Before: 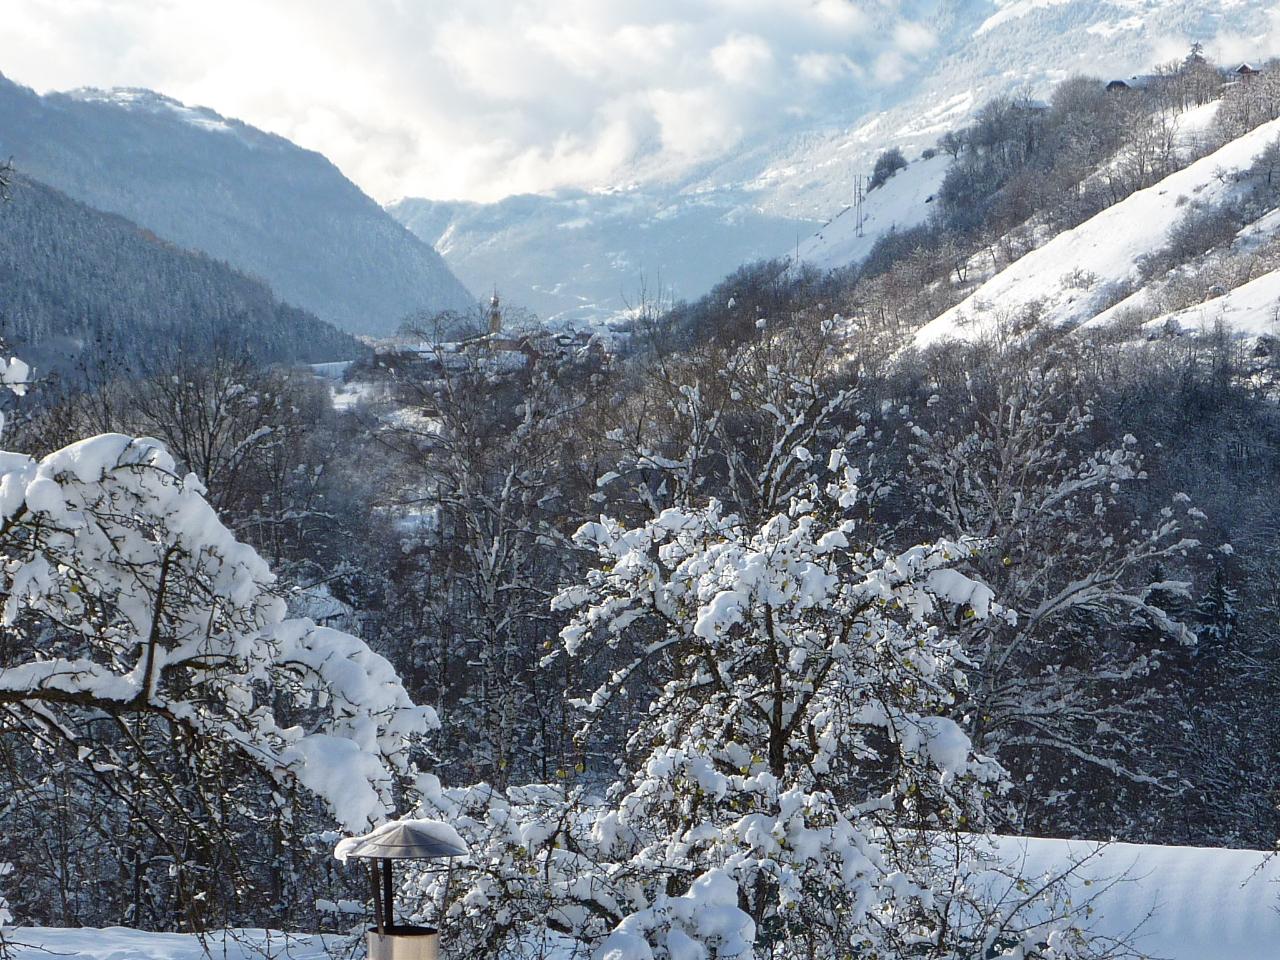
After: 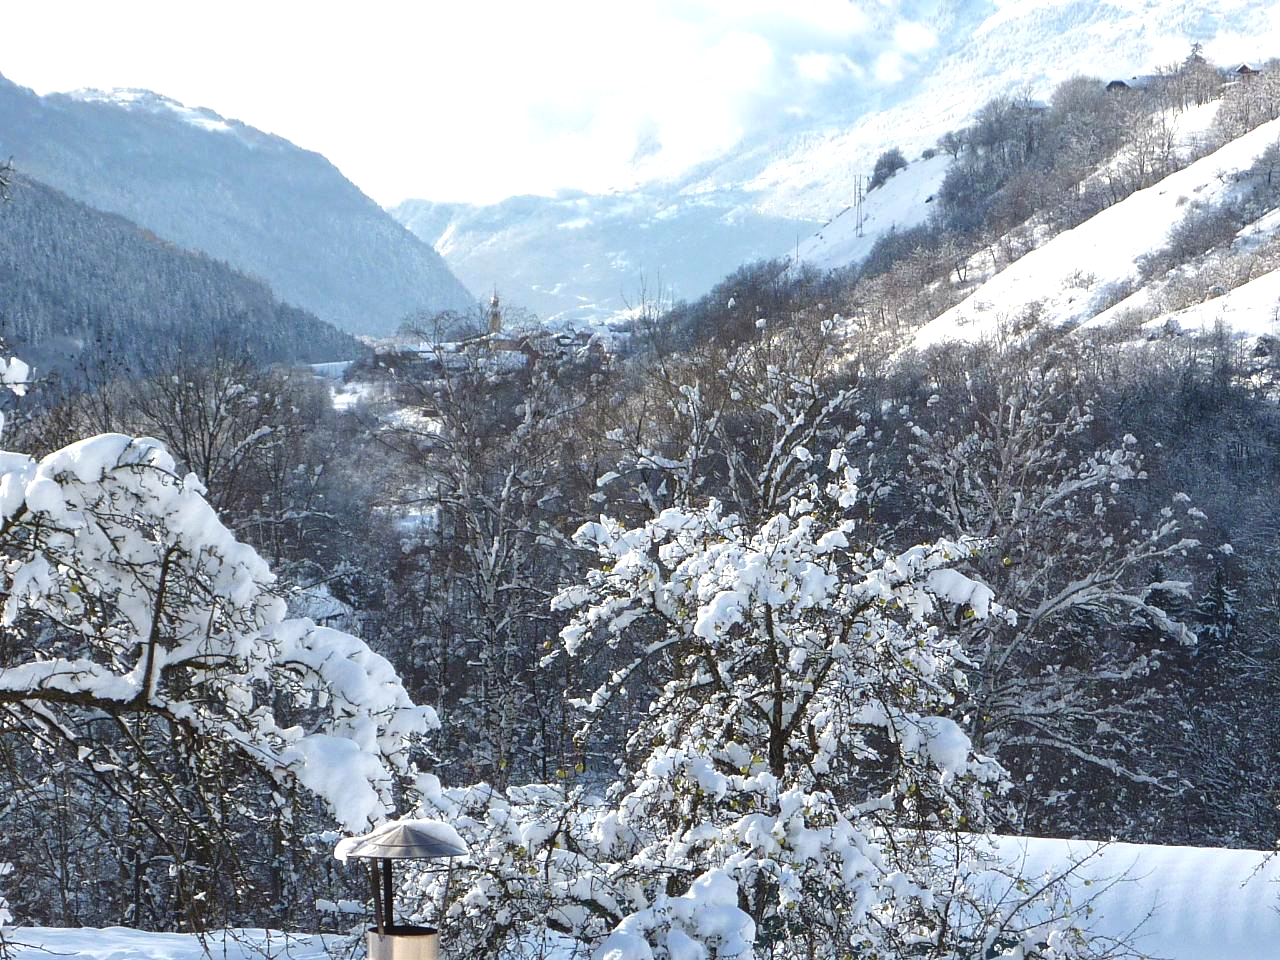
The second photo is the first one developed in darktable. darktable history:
exposure: black level correction -0.002, exposure 0.54 EV, compensate highlight preservation false
tone equalizer: on, module defaults
